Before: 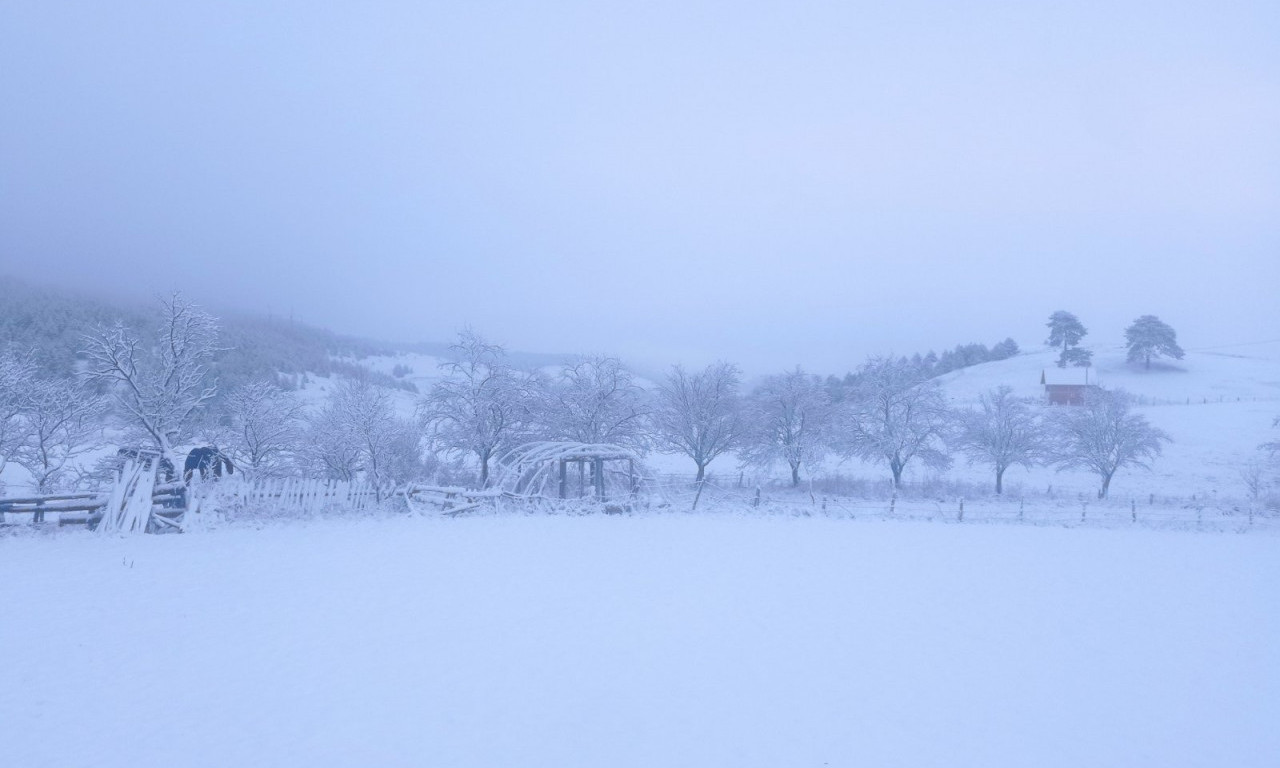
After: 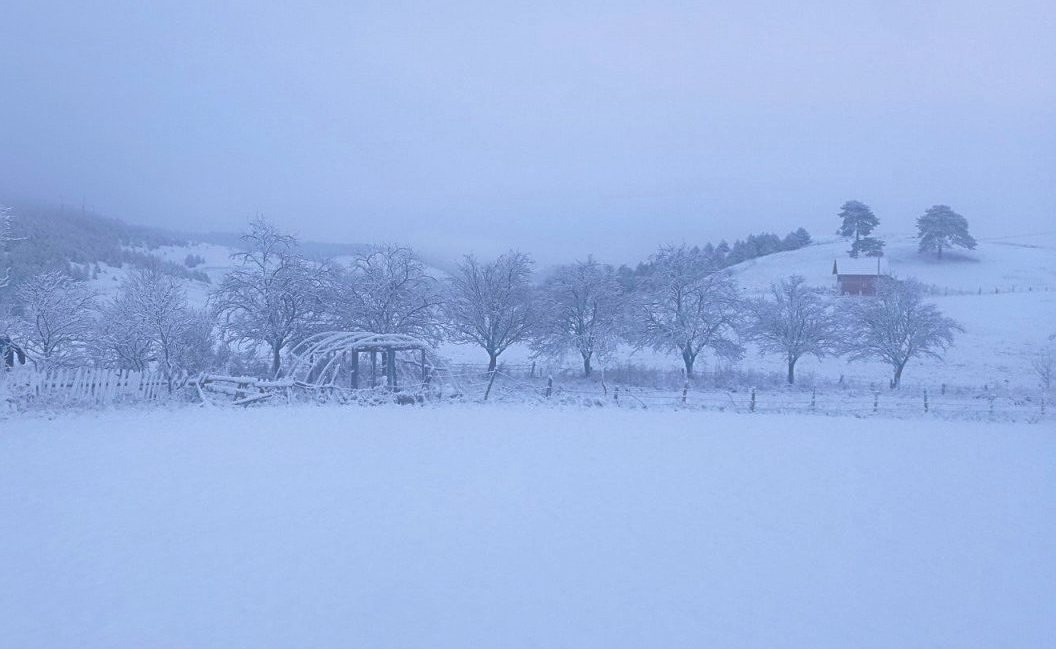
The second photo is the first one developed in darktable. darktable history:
crop: left 16.259%, top 14.426%
shadows and highlights: on, module defaults
exposure: black level correction 0.004, exposure 0.017 EV, compensate highlight preservation false
sharpen: on, module defaults
